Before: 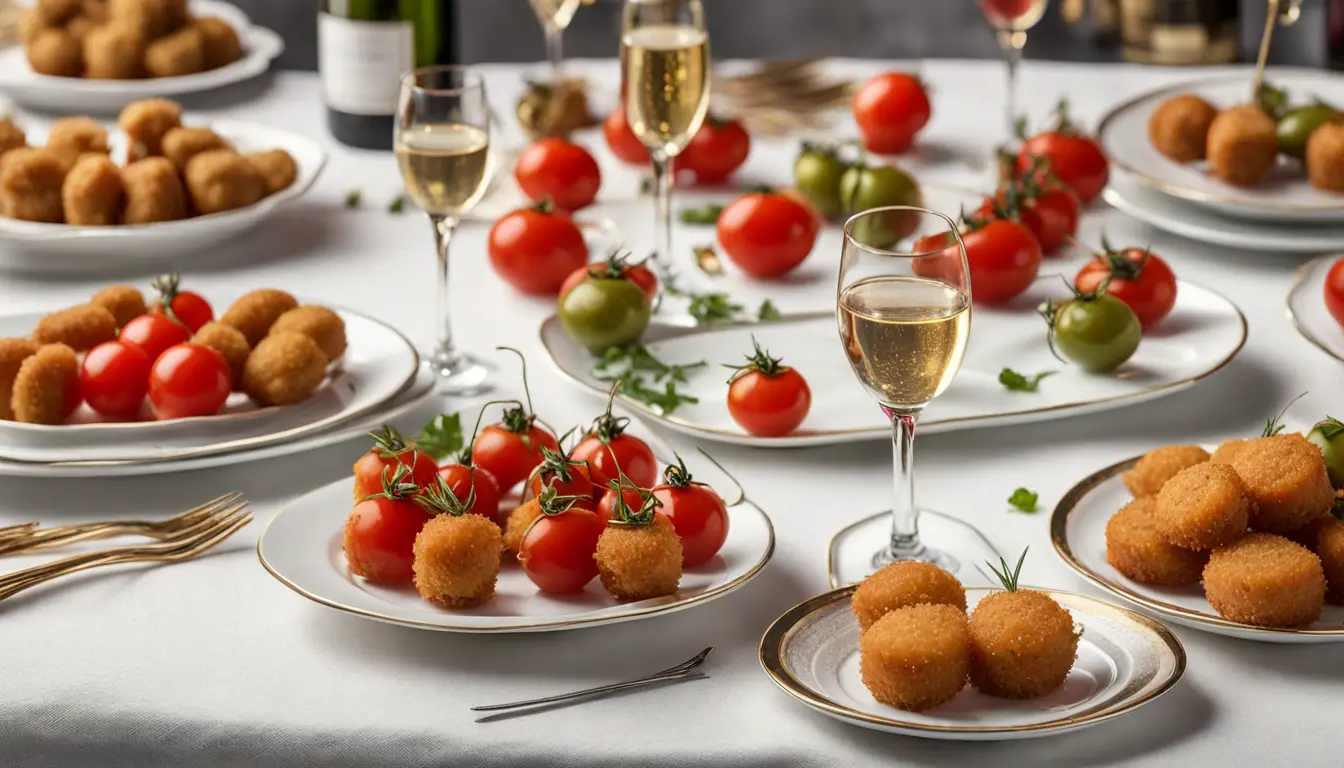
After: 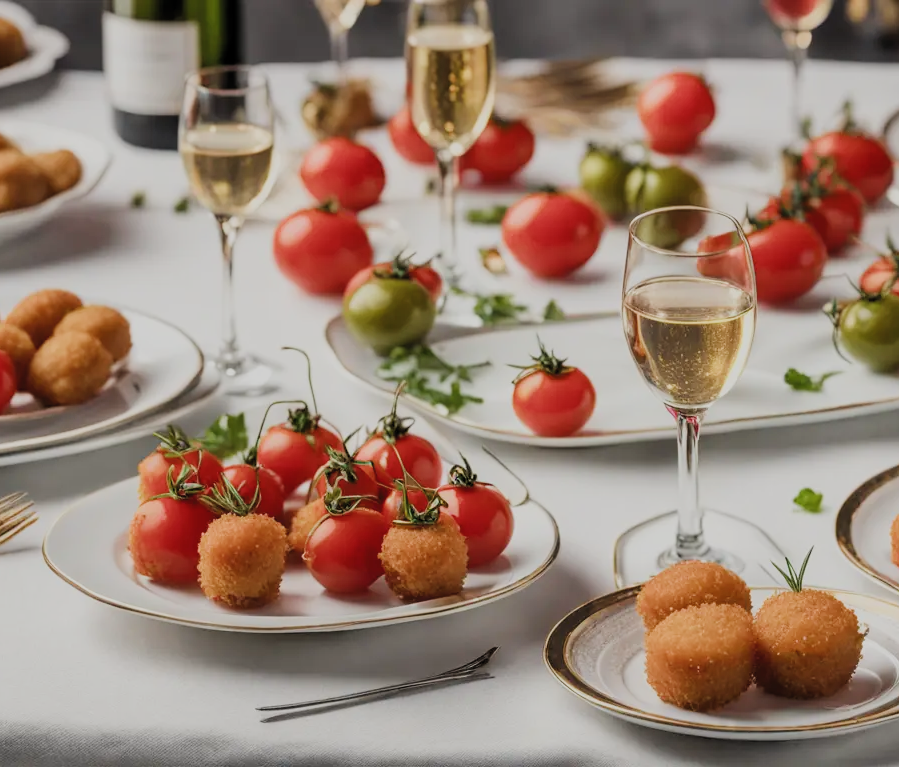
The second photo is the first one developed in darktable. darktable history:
filmic rgb: black relative exposure -7.65 EV, white relative exposure 4.56 EV, hardness 3.61, color science v5 (2021), contrast in shadows safe, contrast in highlights safe
crop and rotate: left 16.034%, right 17.05%
exposure: exposure 0.128 EV, compensate highlight preservation false
